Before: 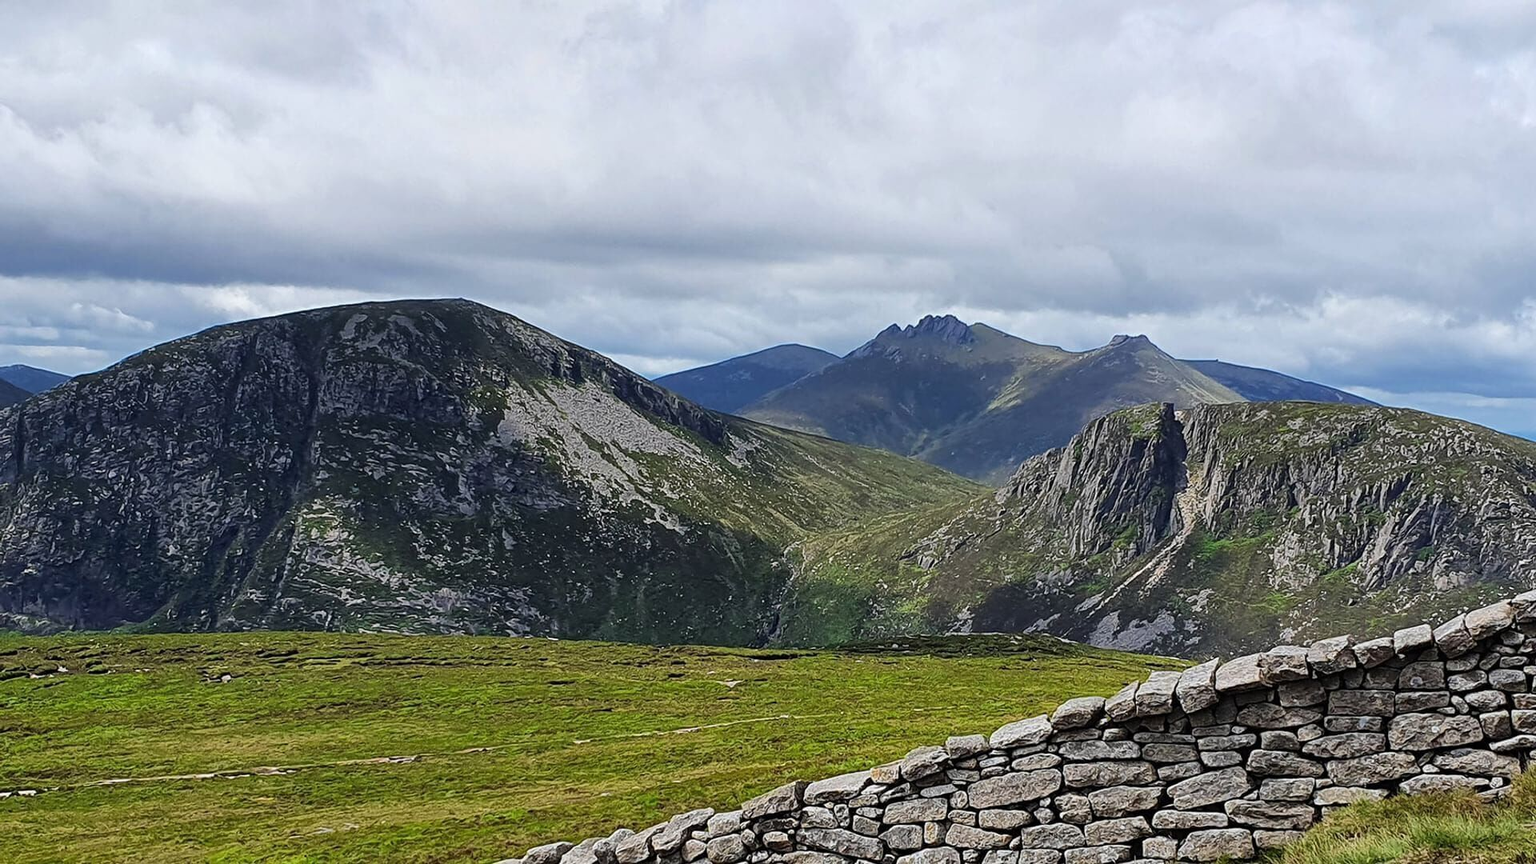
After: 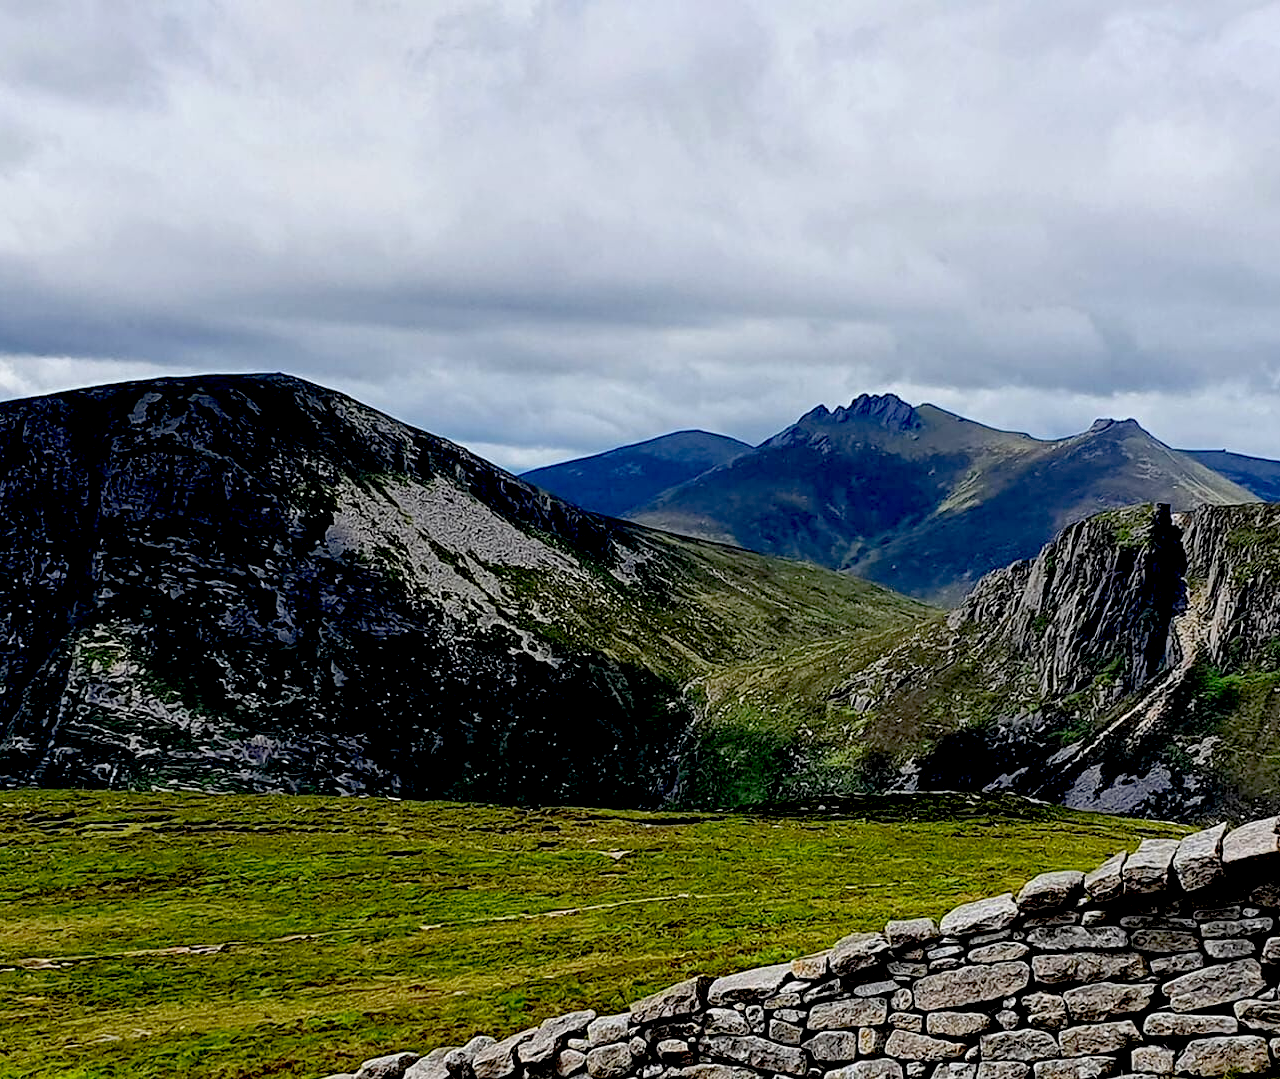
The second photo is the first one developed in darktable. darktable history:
exposure: black level correction 0.054, exposure -0.036 EV, compensate exposure bias true, compensate highlight preservation false
crop and rotate: left 15.509%, right 17.801%
